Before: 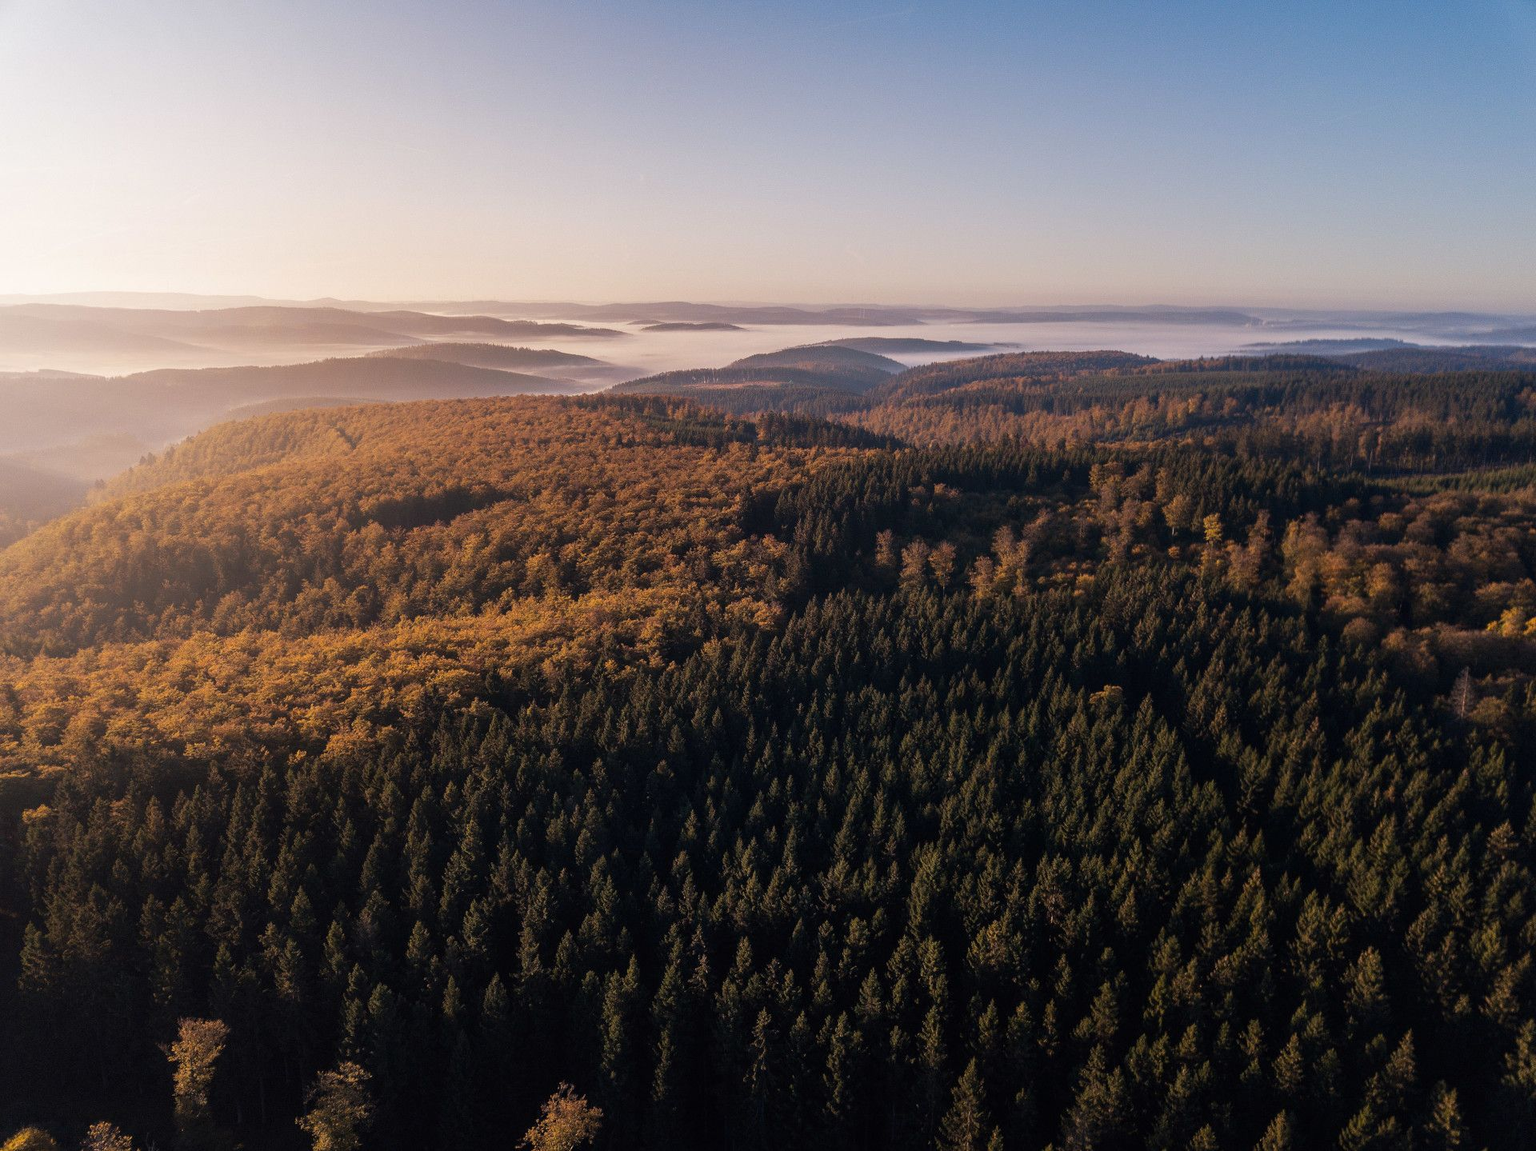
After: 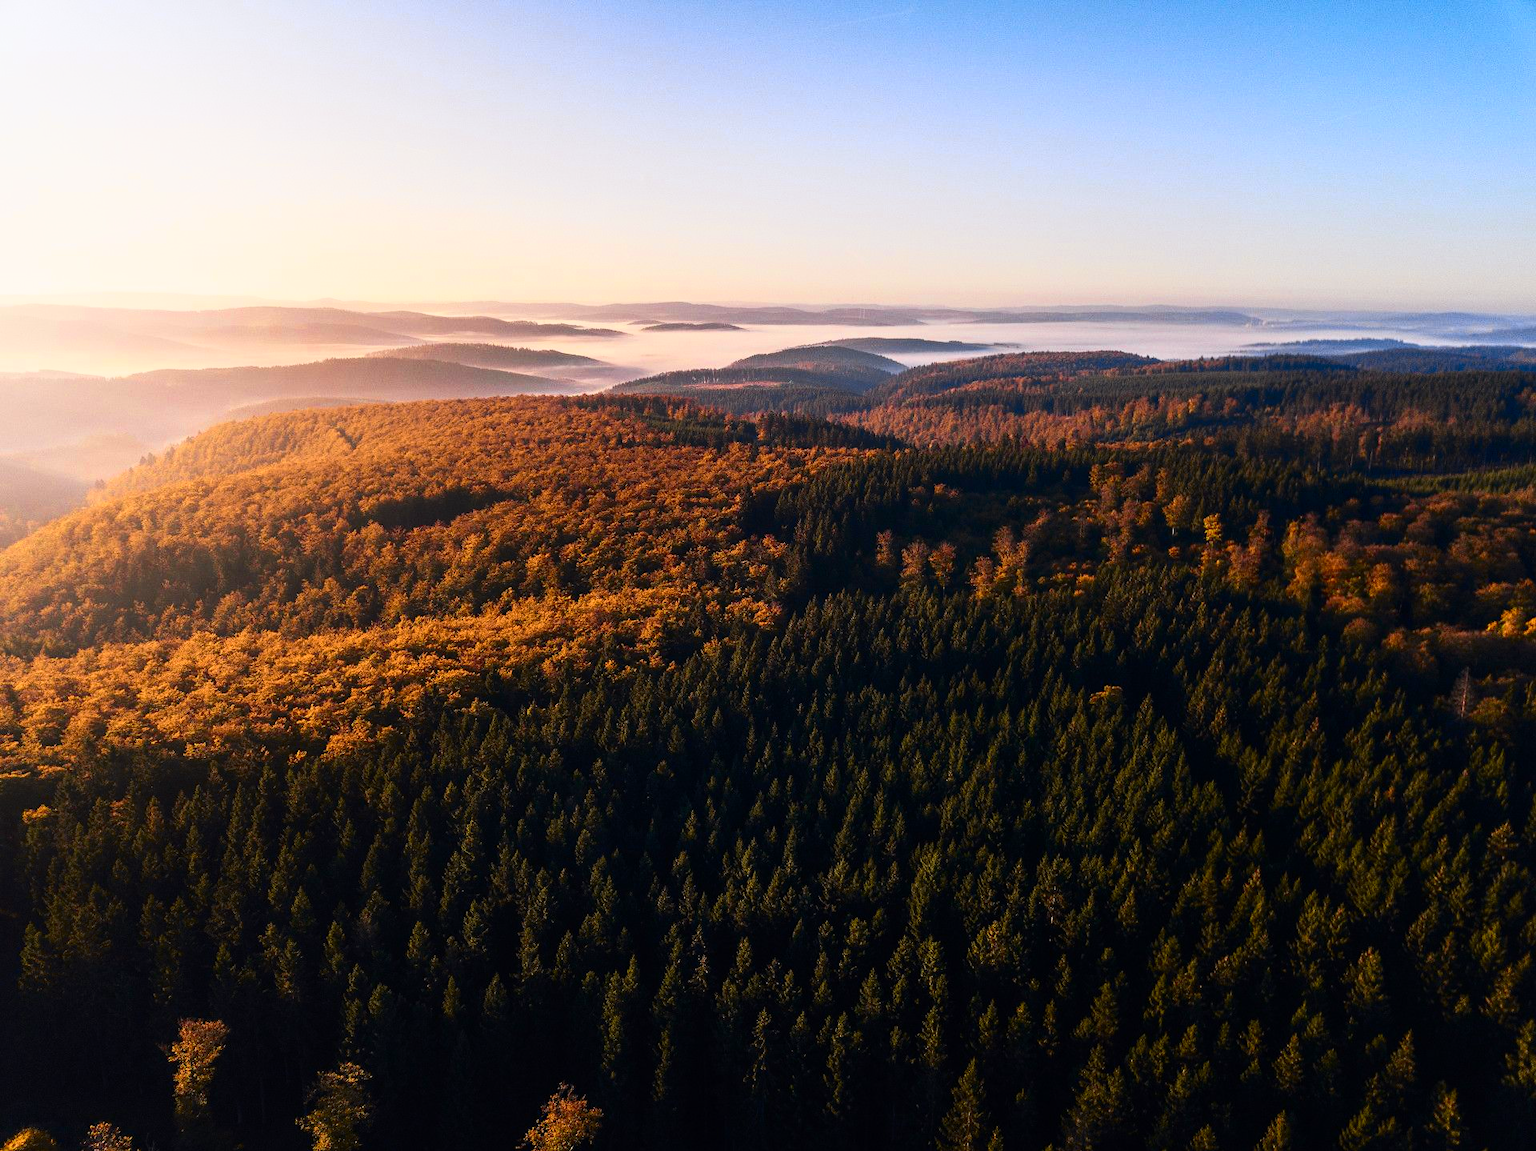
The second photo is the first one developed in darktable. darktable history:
tone curve: curves: ch0 [(0, 0) (0.187, 0.12) (0.384, 0.363) (0.577, 0.681) (0.735, 0.881) (0.864, 0.959) (1, 0.987)]; ch1 [(0, 0) (0.402, 0.36) (0.476, 0.466) (0.501, 0.501) (0.518, 0.514) (0.564, 0.614) (0.614, 0.664) (0.741, 0.829) (1, 1)]; ch2 [(0, 0) (0.429, 0.387) (0.483, 0.481) (0.503, 0.501) (0.522, 0.533) (0.564, 0.605) (0.615, 0.697) (0.702, 0.774) (1, 0.895)], color space Lab, independent channels
color zones: curves: ch0 [(0.068, 0.464) (0.25, 0.5) (0.48, 0.508) (0.75, 0.536) (0.886, 0.476) (0.967, 0.456)]; ch1 [(0.066, 0.456) (0.25, 0.5) (0.616, 0.508) (0.746, 0.56) (0.934, 0.444)]
